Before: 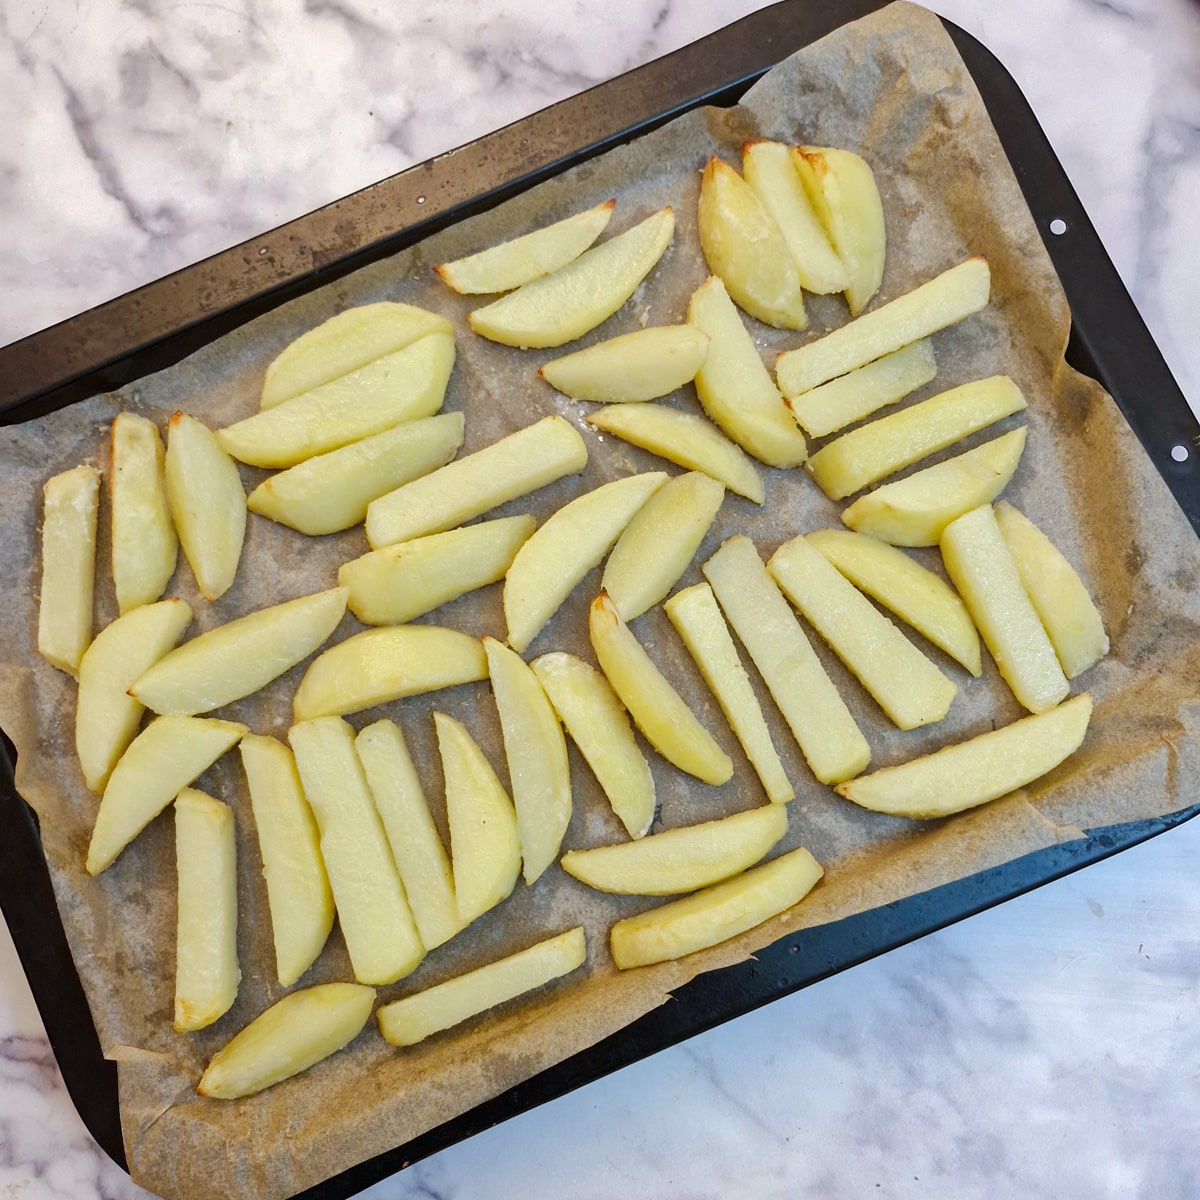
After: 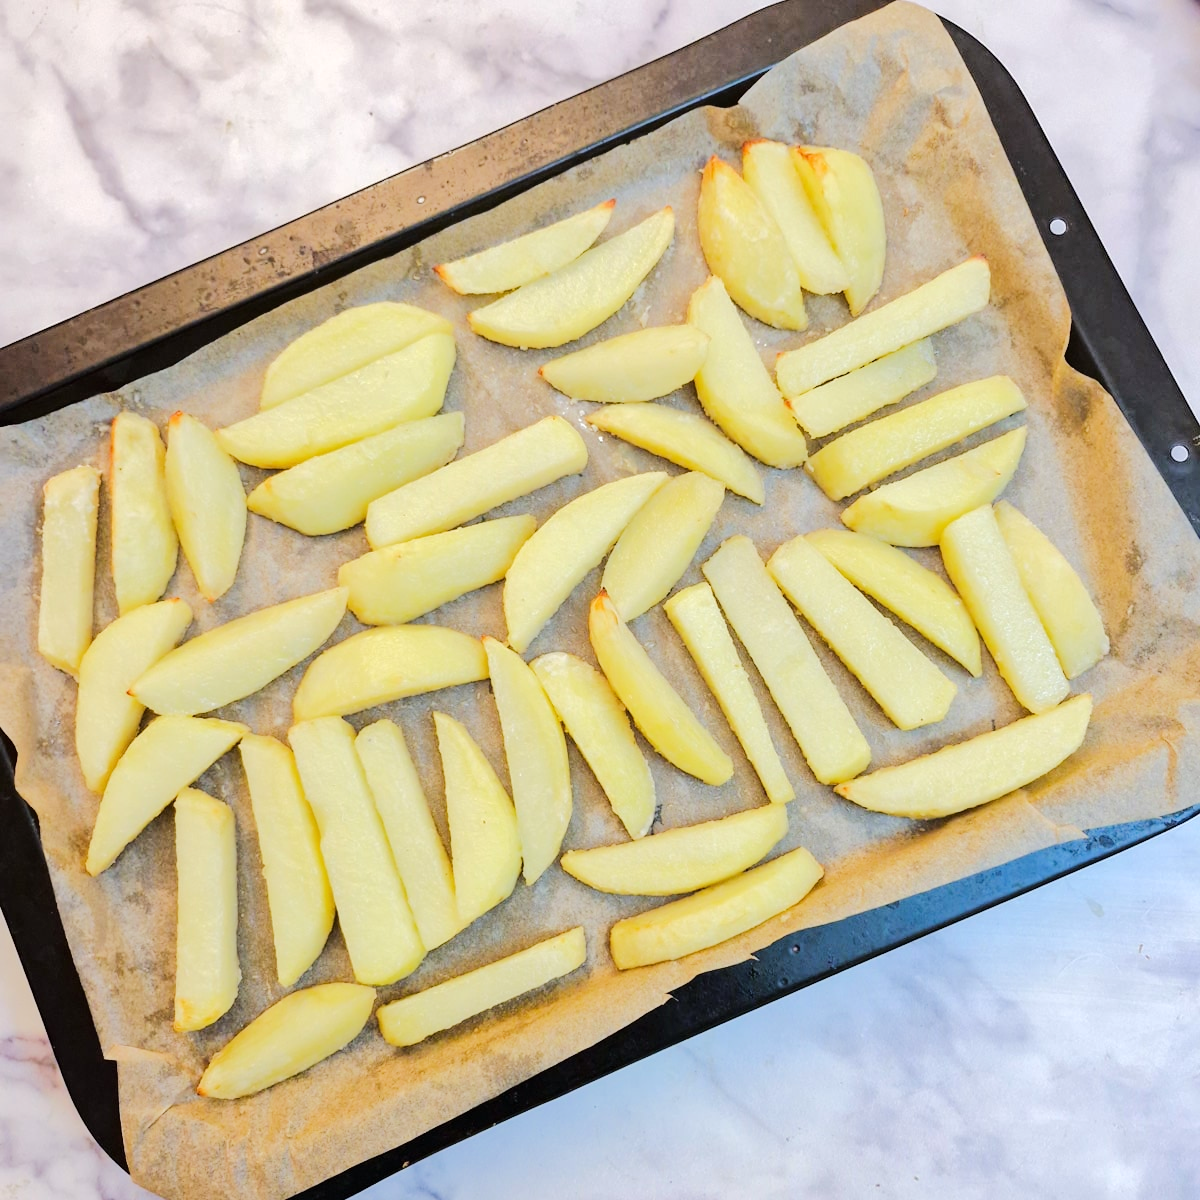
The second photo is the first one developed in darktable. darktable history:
tone equalizer: -7 EV 0.149 EV, -6 EV 0.61 EV, -5 EV 1.12 EV, -4 EV 1.34 EV, -3 EV 1.14 EV, -2 EV 0.6 EV, -1 EV 0.161 EV, edges refinement/feathering 500, mask exposure compensation -1.26 EV, preserve details no
